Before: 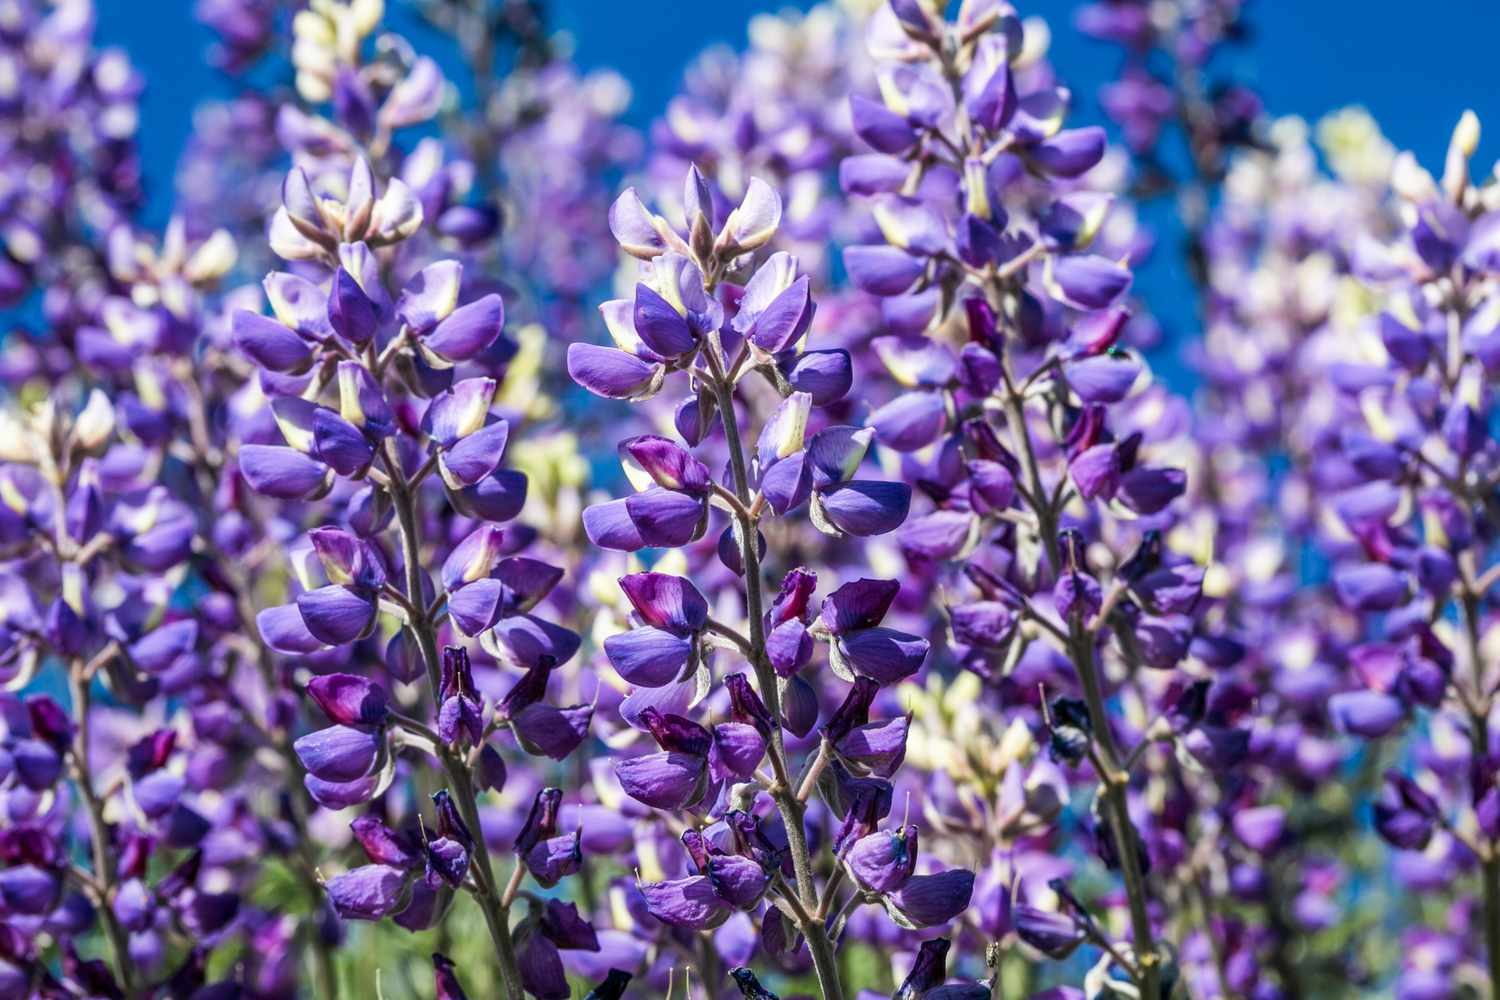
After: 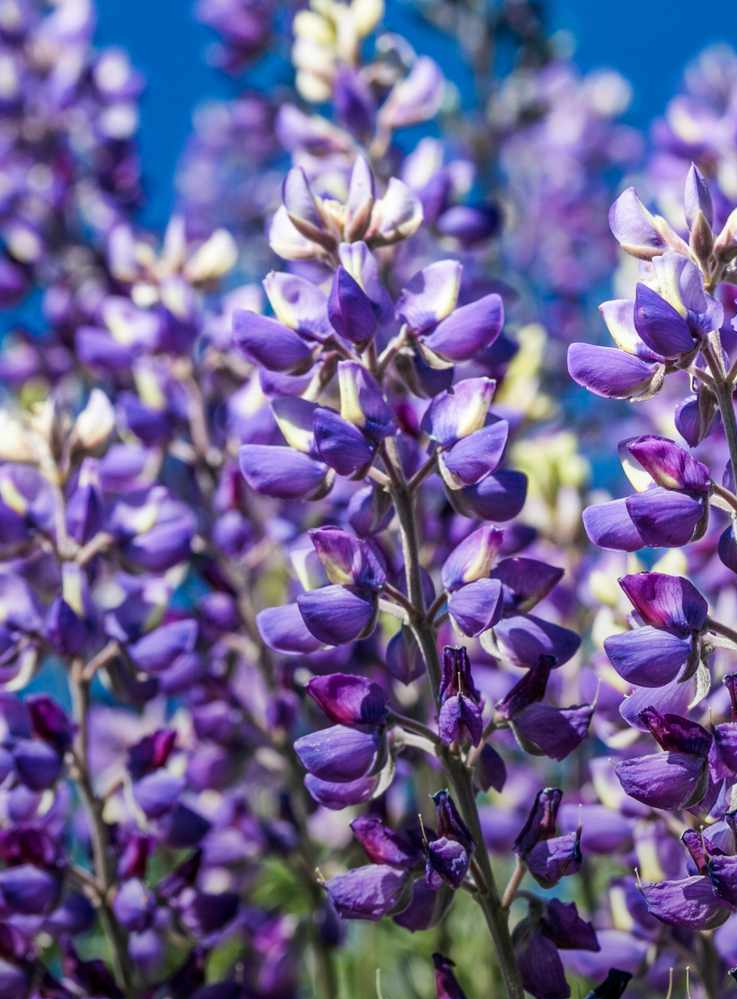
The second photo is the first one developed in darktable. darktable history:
graduated density: rotation -180°, offset 27.42
crop and rotate: left 0%, top 0%, right 50.845%
